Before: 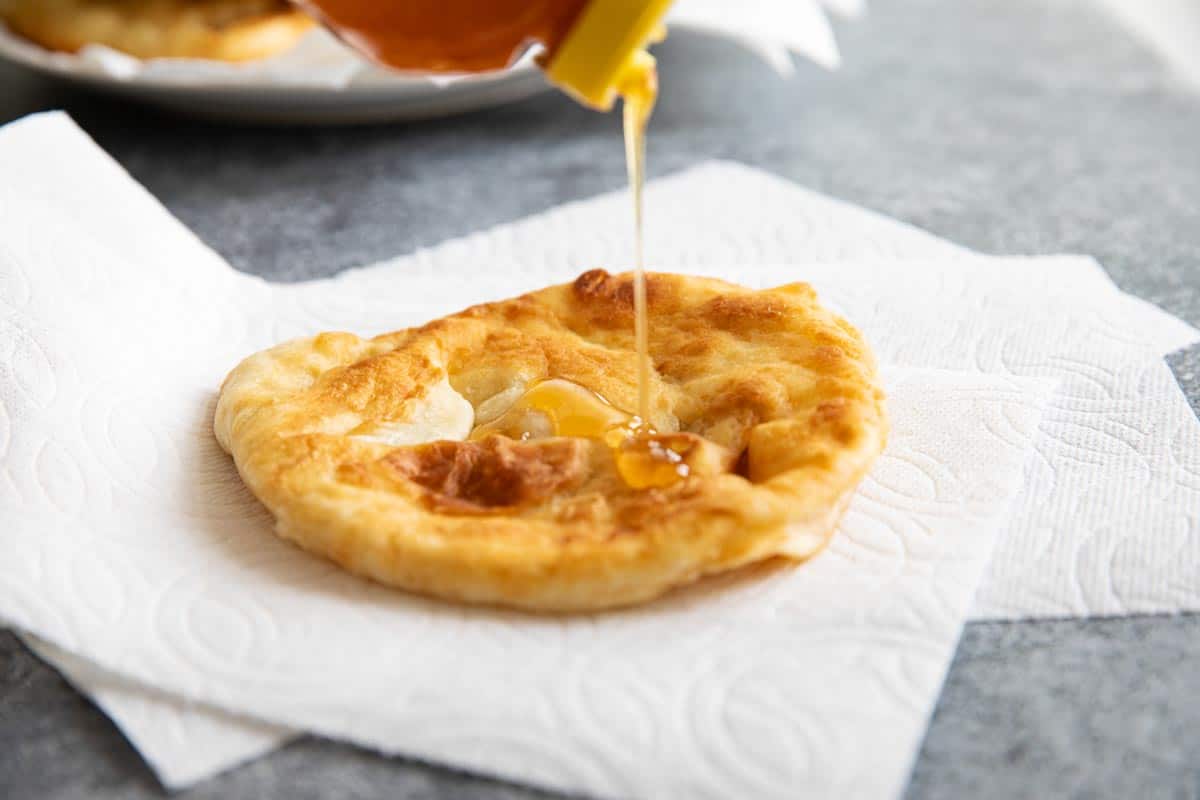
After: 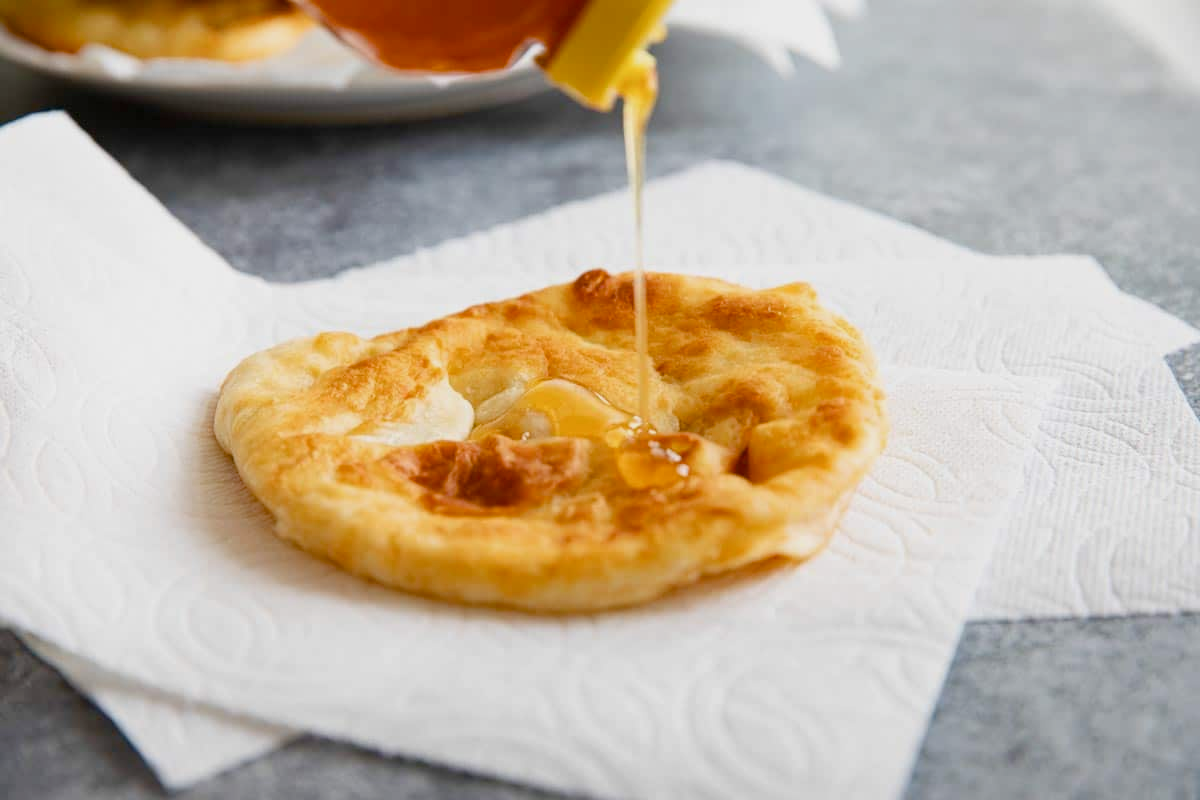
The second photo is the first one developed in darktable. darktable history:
color balance rgb: perceptual saturation grading › global saturation 20%, perceptual saturation grading › highlights -25.859%, perceptual saturation grading › shadows 25.337%, contrast -9.438%
